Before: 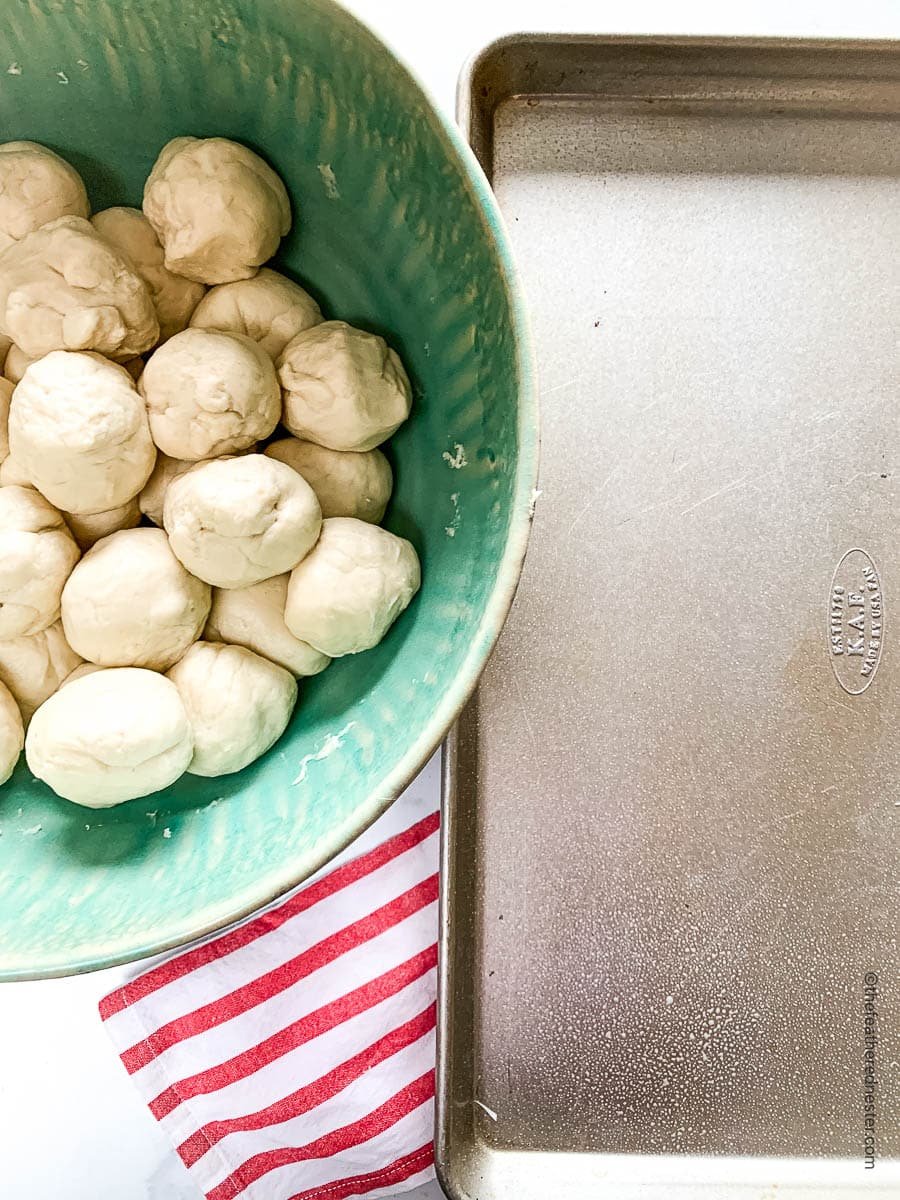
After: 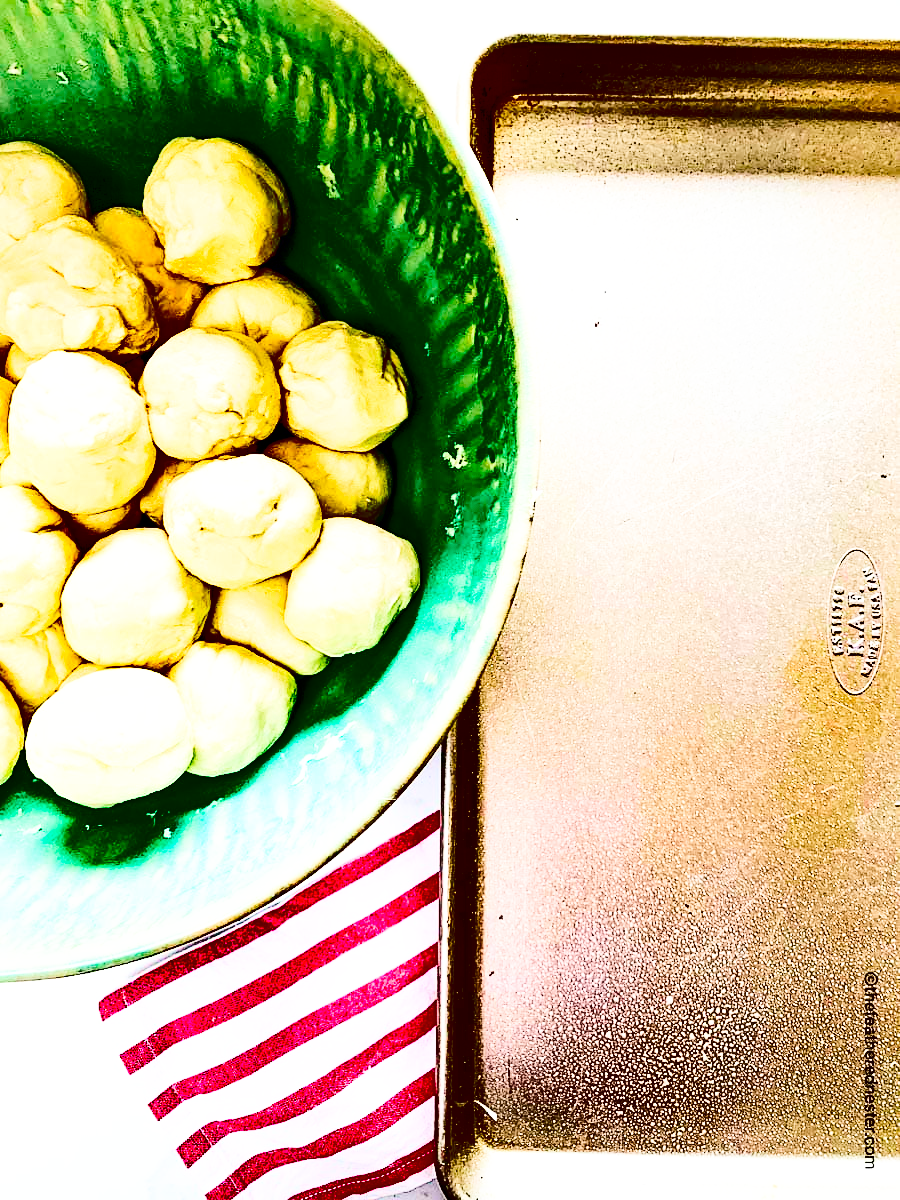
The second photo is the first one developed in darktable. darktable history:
contrast brightness saturation: contrast 0.756, brightness -0.987, saturation 0.991
base curve: curves: ch0 [(0, 0.003) (0.001, 0.002) (0.006, 0.004) (0.02, 0.022) (0.048, 0.086) (0.094, 0.234) (0.162, 0.431) (0.258, 0.629) (0.385, 0.8) (0.548, 0.918) (0.751, 0.988) (1, 1)], preserve colors none
shadows and highlights: shadows 20.78, highlights -83.03, soften with gaussian
